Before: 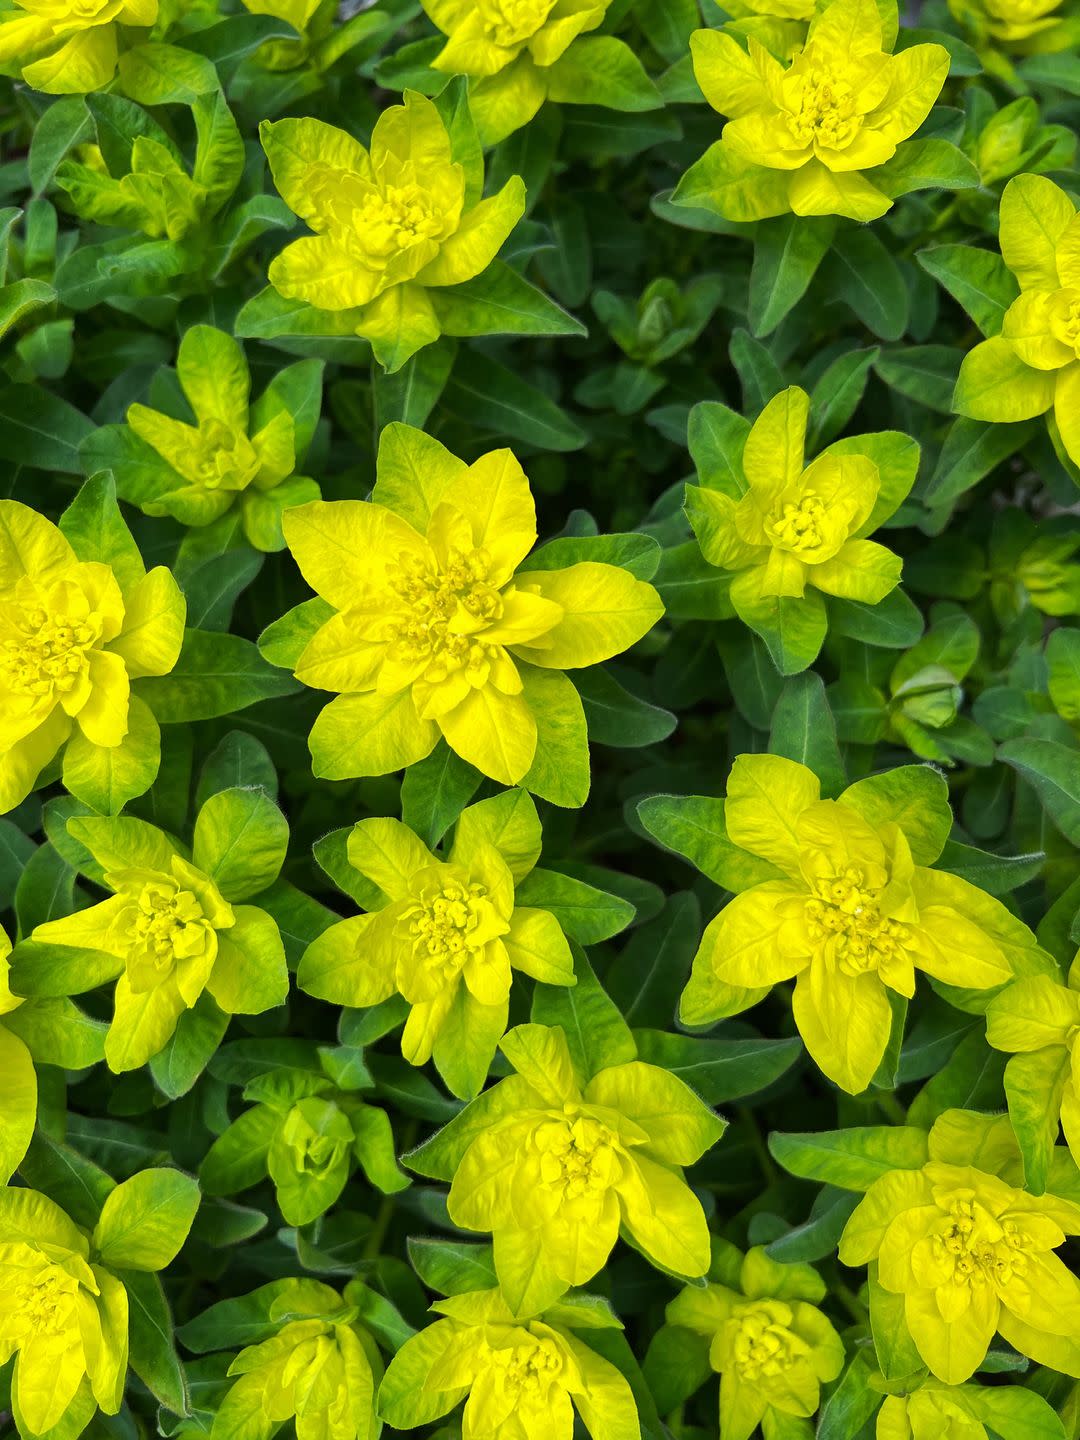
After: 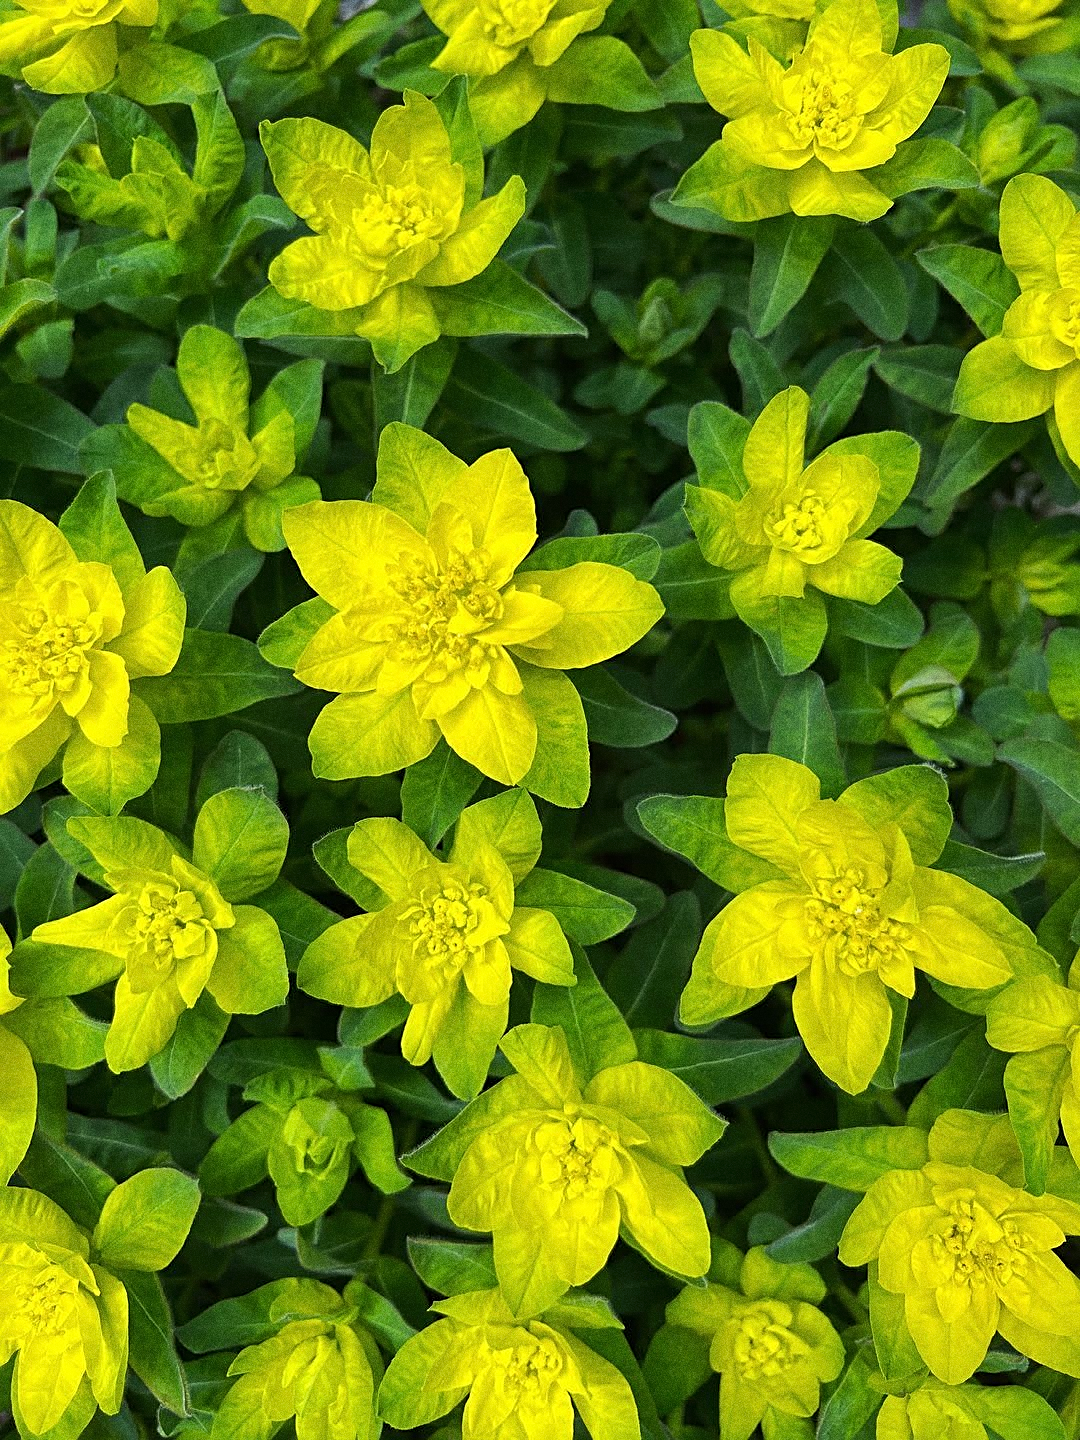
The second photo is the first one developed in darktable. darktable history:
sharpen: on, module defaults
grain: coarseness 0.09 ISO, strength 40%
